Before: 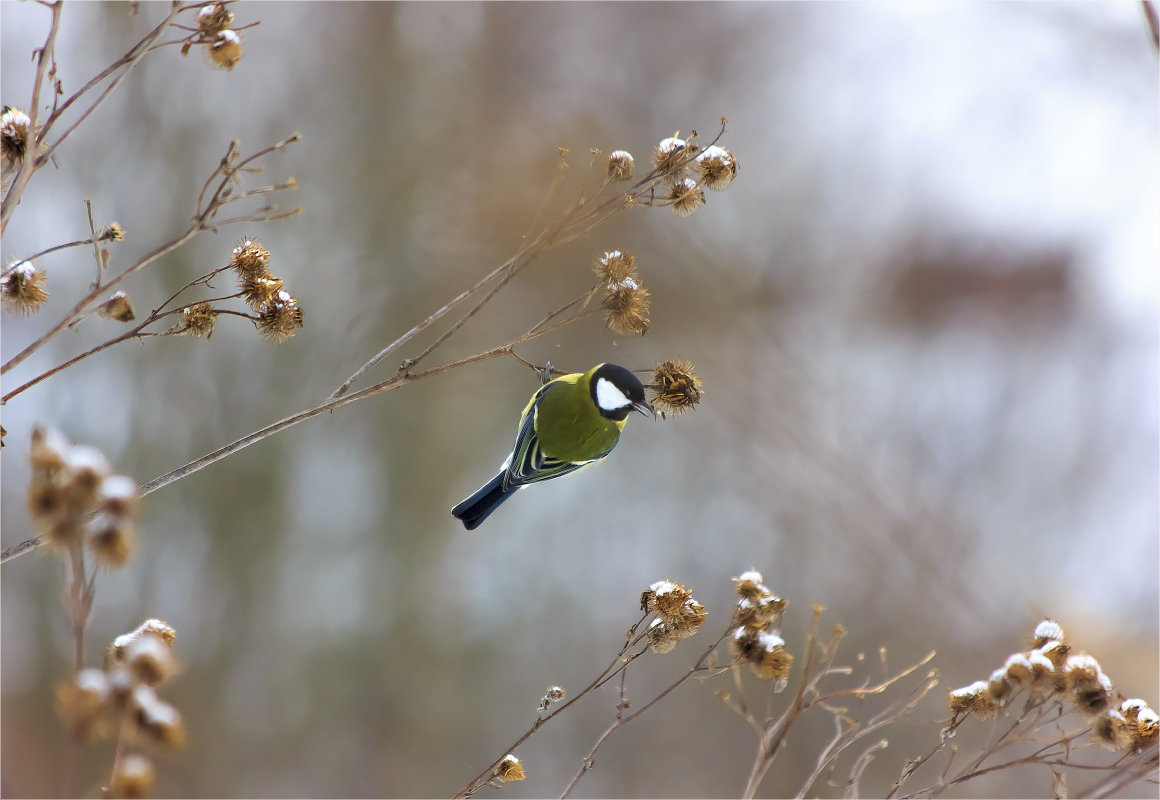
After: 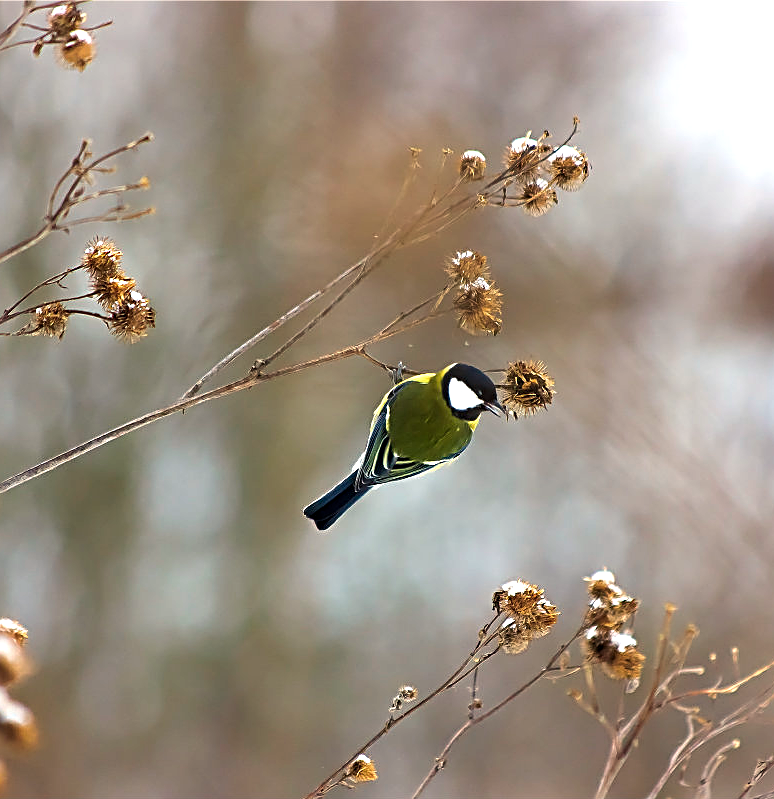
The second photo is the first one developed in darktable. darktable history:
crop and rotate: left 12.771%, right 20.444%
color balance rgb: highlights gain › chroma 2.991%, highlights gain › hue 77.73°, perceptual saturation grading › global saturation -3.318%, perceptual brilliance grading › highlights 15.563%, perceptual brilliance grading › mid-tones 6.632%, perceptual brilliance grading › shadows -15.716%, global vibrance 20%
sharpen: radius 2.604, amount 0.681
